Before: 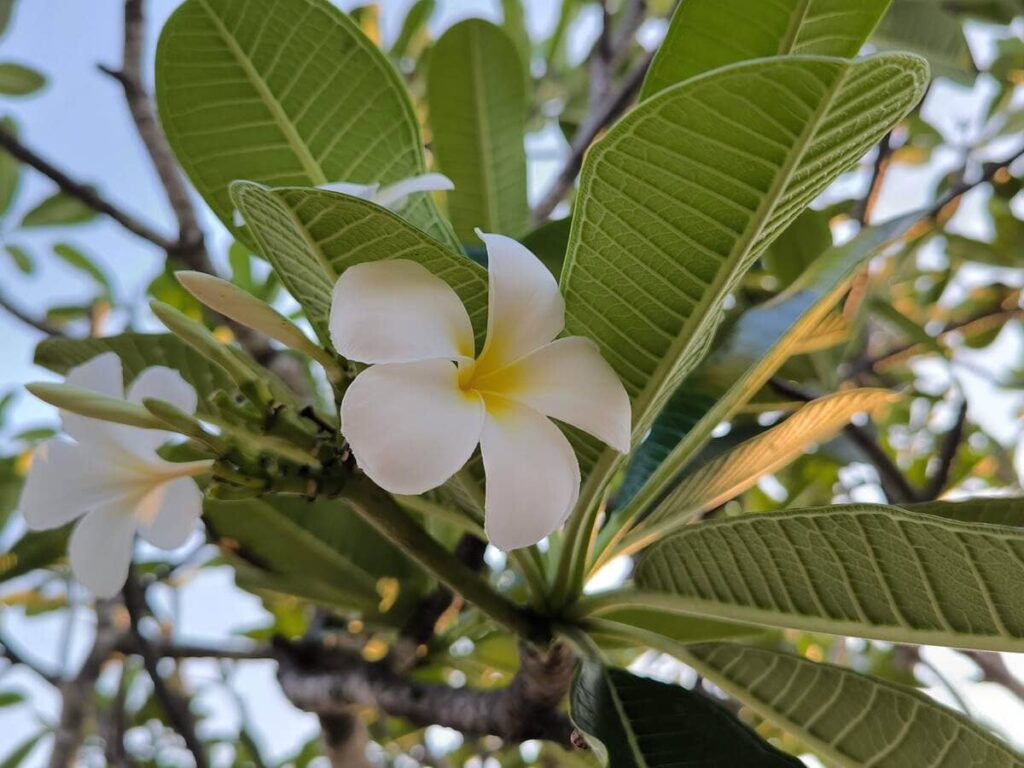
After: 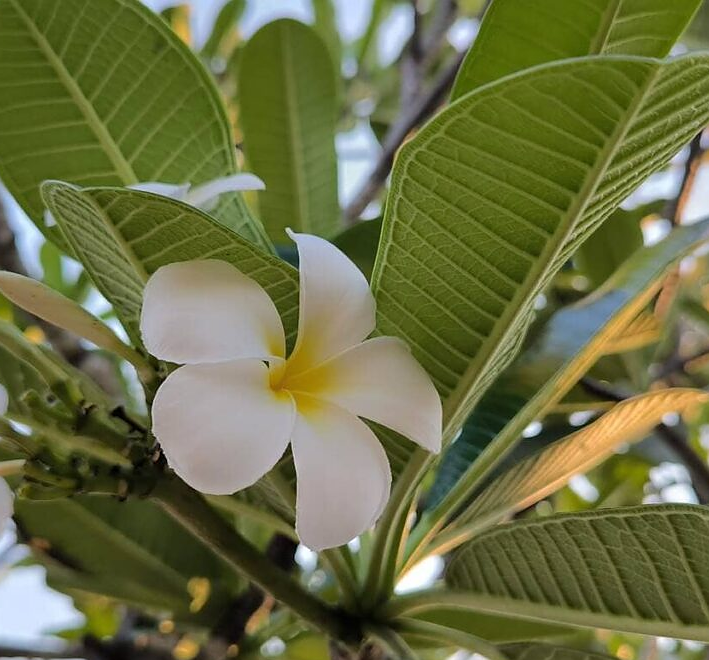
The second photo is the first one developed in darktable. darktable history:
crop: left 18.479%, right 12.2%, bottom 13.971%
sharpen: radius 0.969, amount 0.604
